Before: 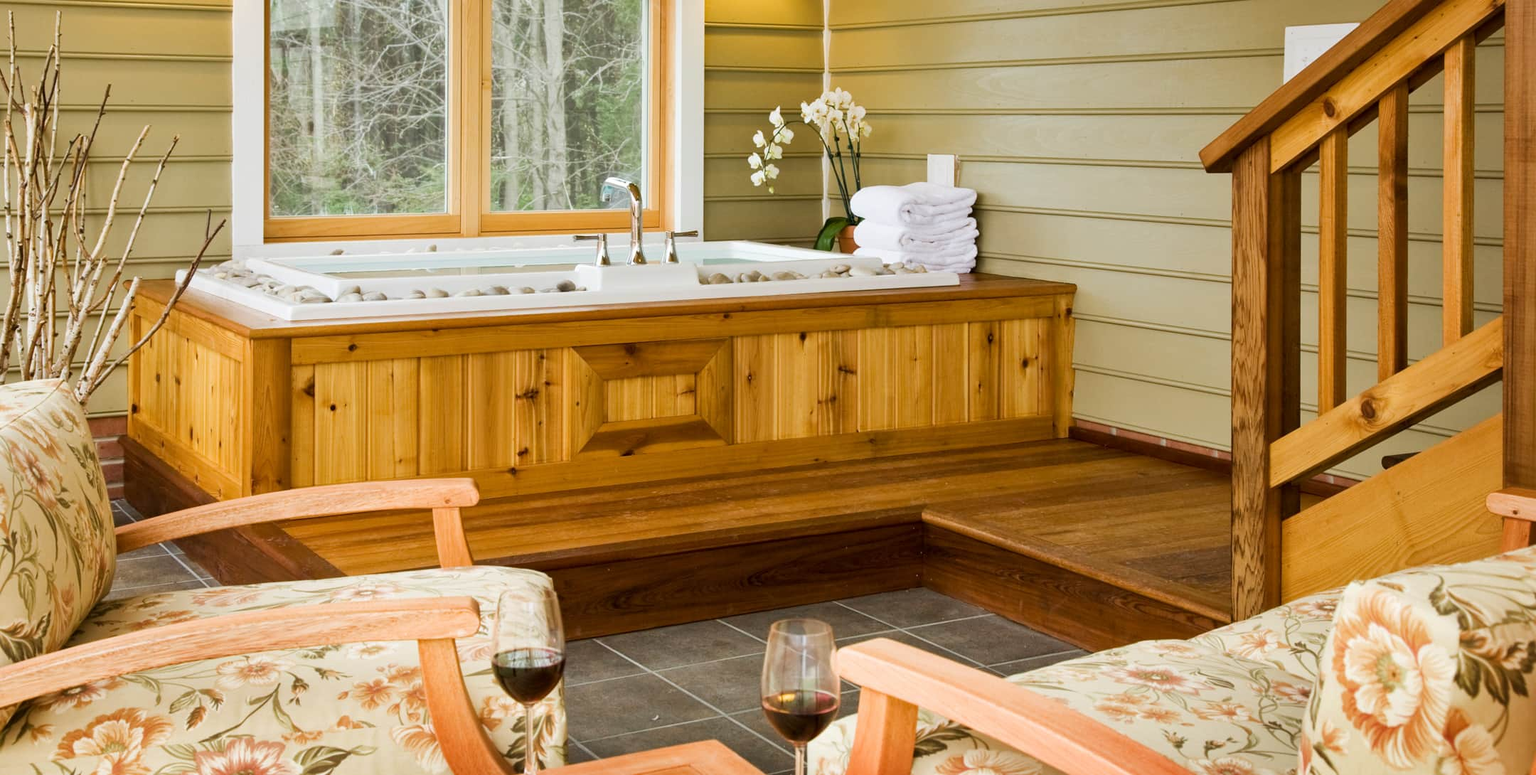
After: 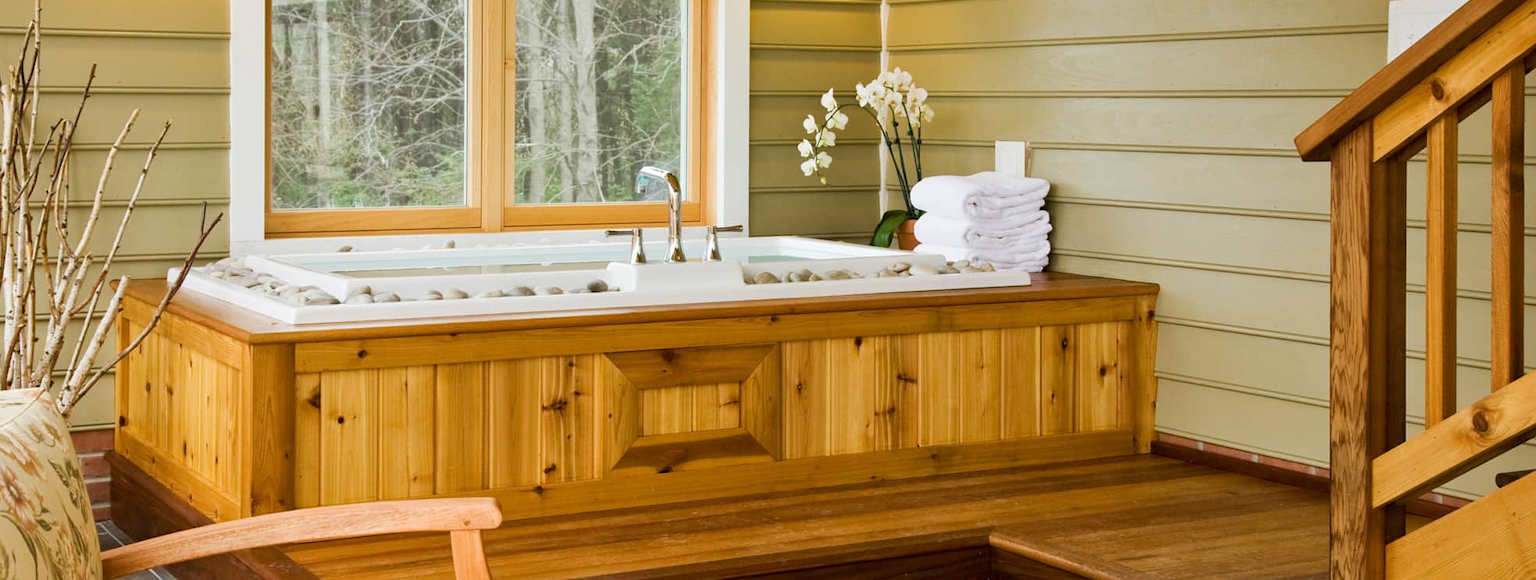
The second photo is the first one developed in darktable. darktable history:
crop: left 1.552%, top 3.45%, right 7.611%, bottom 28.465%
